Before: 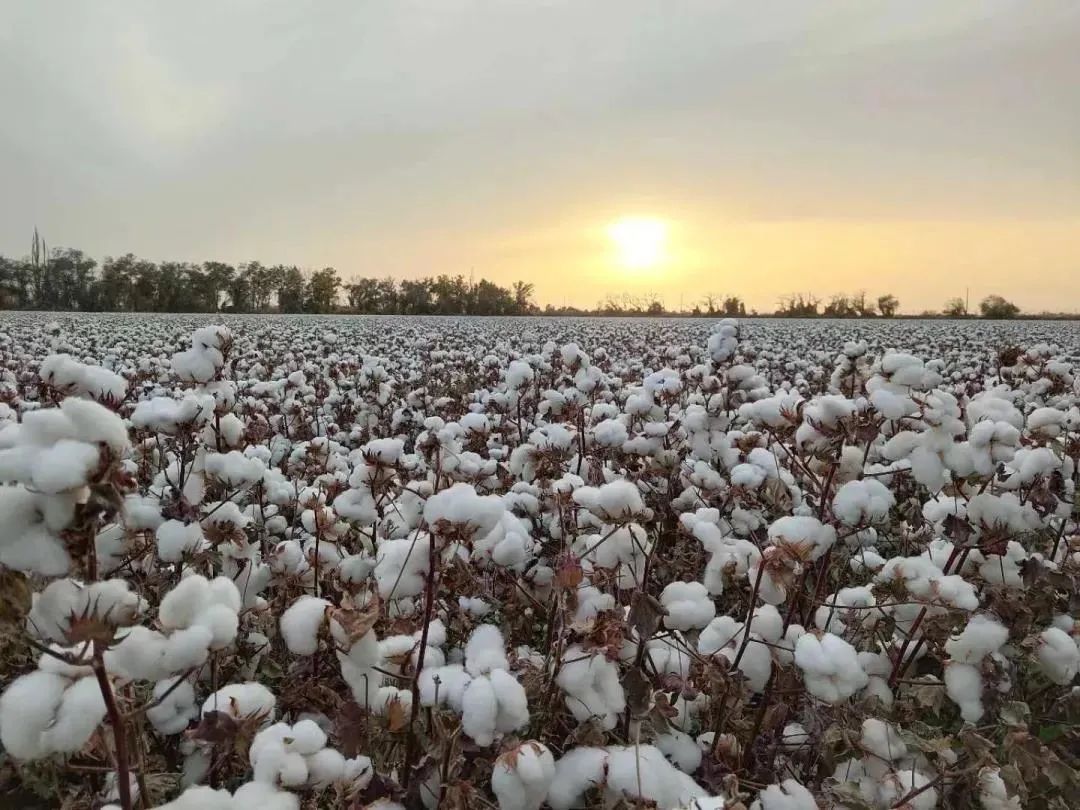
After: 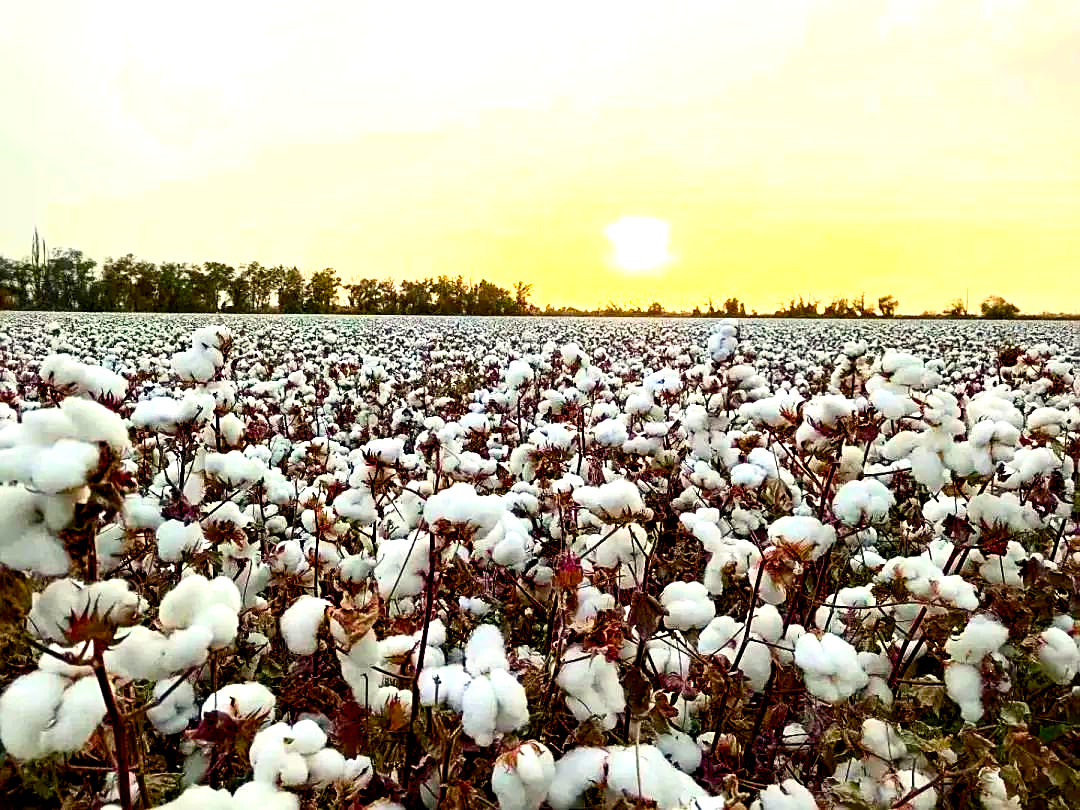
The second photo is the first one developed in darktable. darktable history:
exposure: black level correction 0.01, exposure 1 EV, compensate highlight preservation false
color balance rgb: shadows lift › chroma 0.707%, shadows lift › hue 112.37°, highlights gain › luminance 6.451%, highlights gain › chroma 2.571%, highlights gain › hue 91.47°, perceptual saturation grading › global saturation 20%, perceptual saturation grading › highlights -25.451%, perceptual saturation grading › shadows 49.779%, global vibrance 50.318%
contrast brightness saturation: contrast 0.193, brightness -0.112, saturation 0.211
sharpen: on, module defaults
